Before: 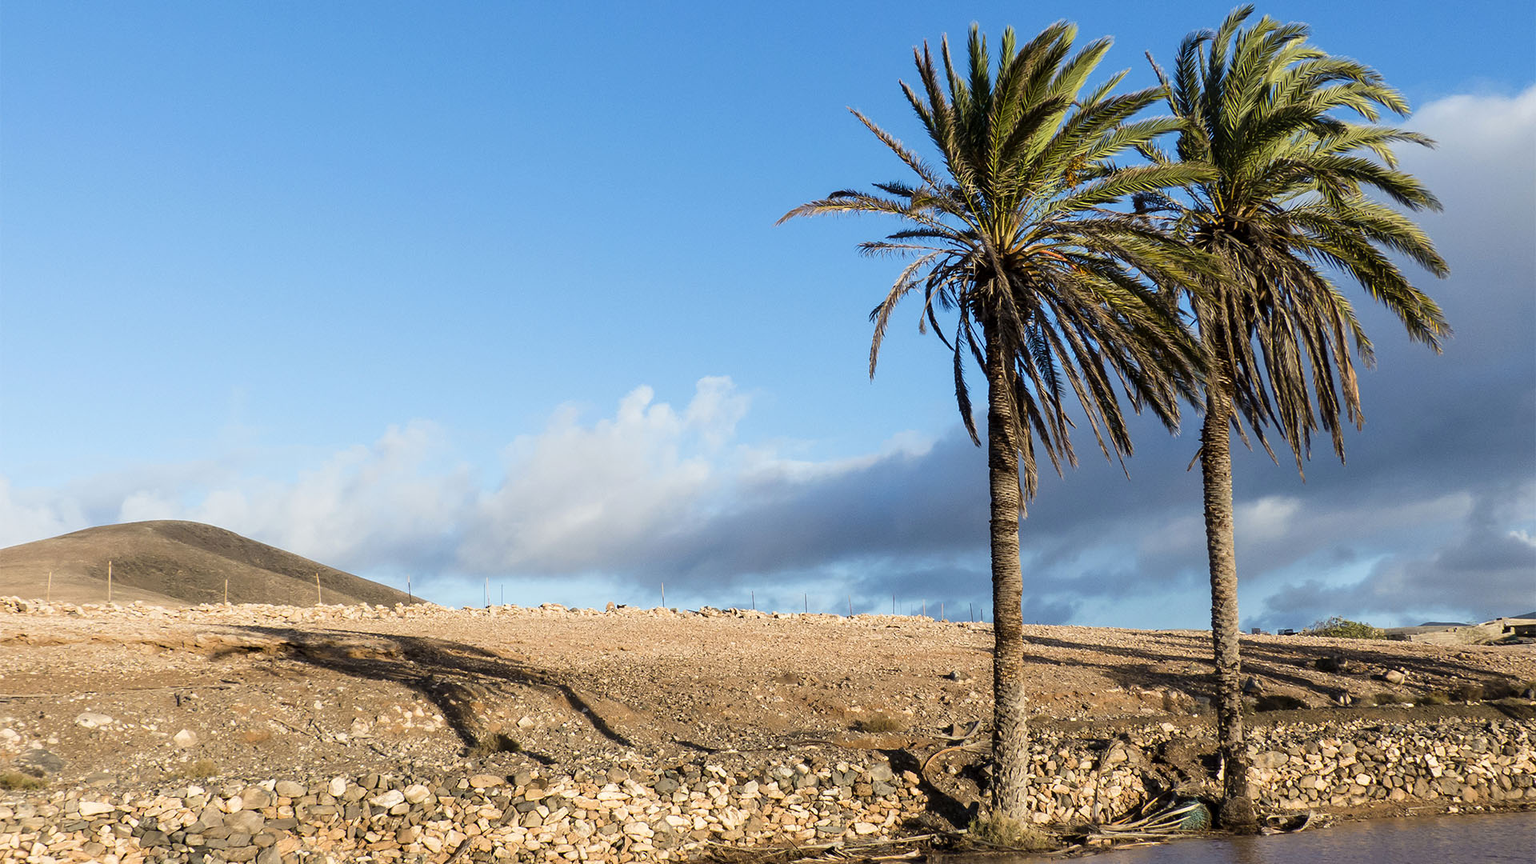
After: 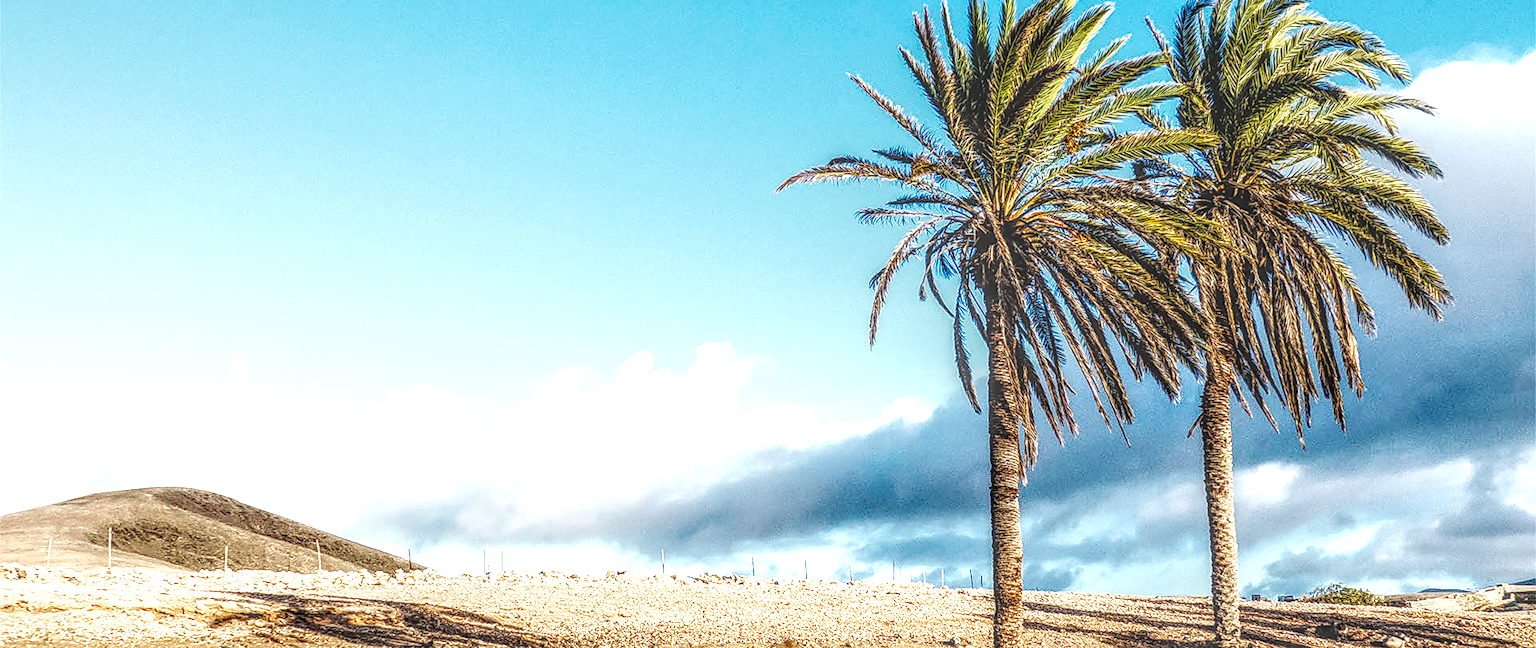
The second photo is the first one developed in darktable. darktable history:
base curve: curves: ch0 [(0, 0) (0.007, 0.004) (0.027, 0.03) (0.046, 0.07) (0.207, 0.54) (0.442, 0.872) (0.673, 0.972) (1, 1)], preserve colors none
sharpen: on, module defaults
crop: top 3.91%, bottom 21.07%
exposure: black level correction -0.025, exposure -0.117 EV, compensate highlight preservation false
local contrast: highlights 1%, shadows 1%, detail 299%, midtone range 0.293
